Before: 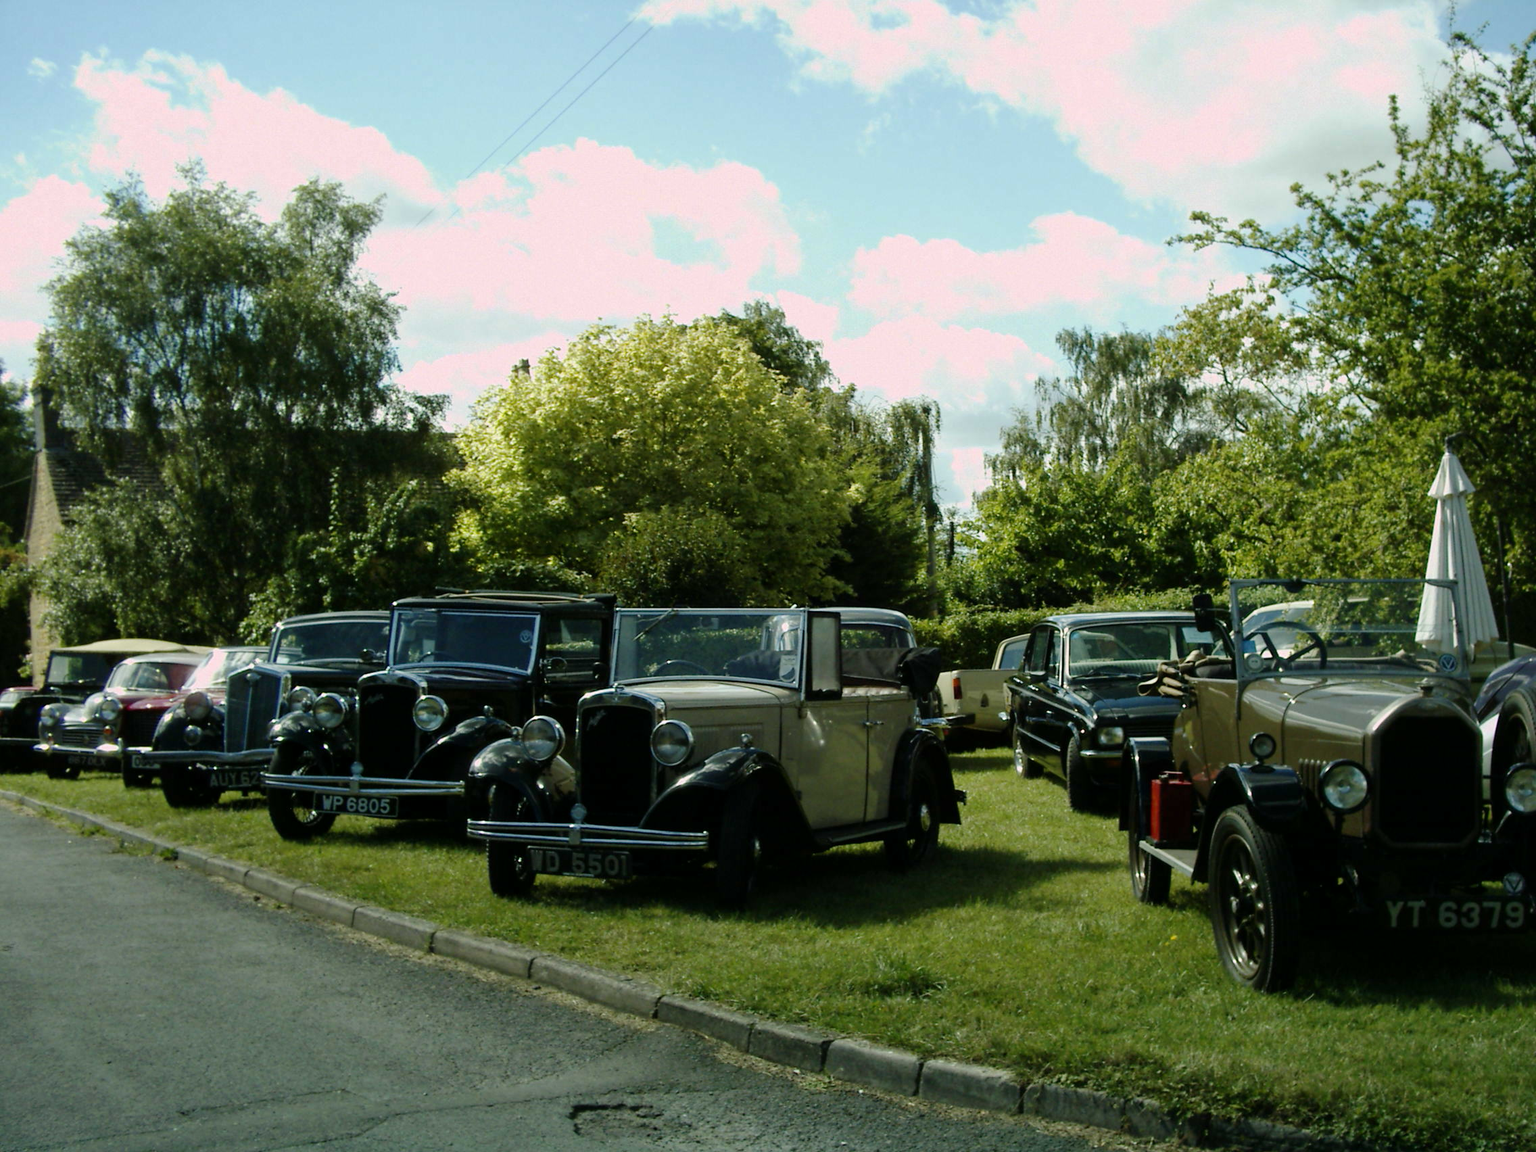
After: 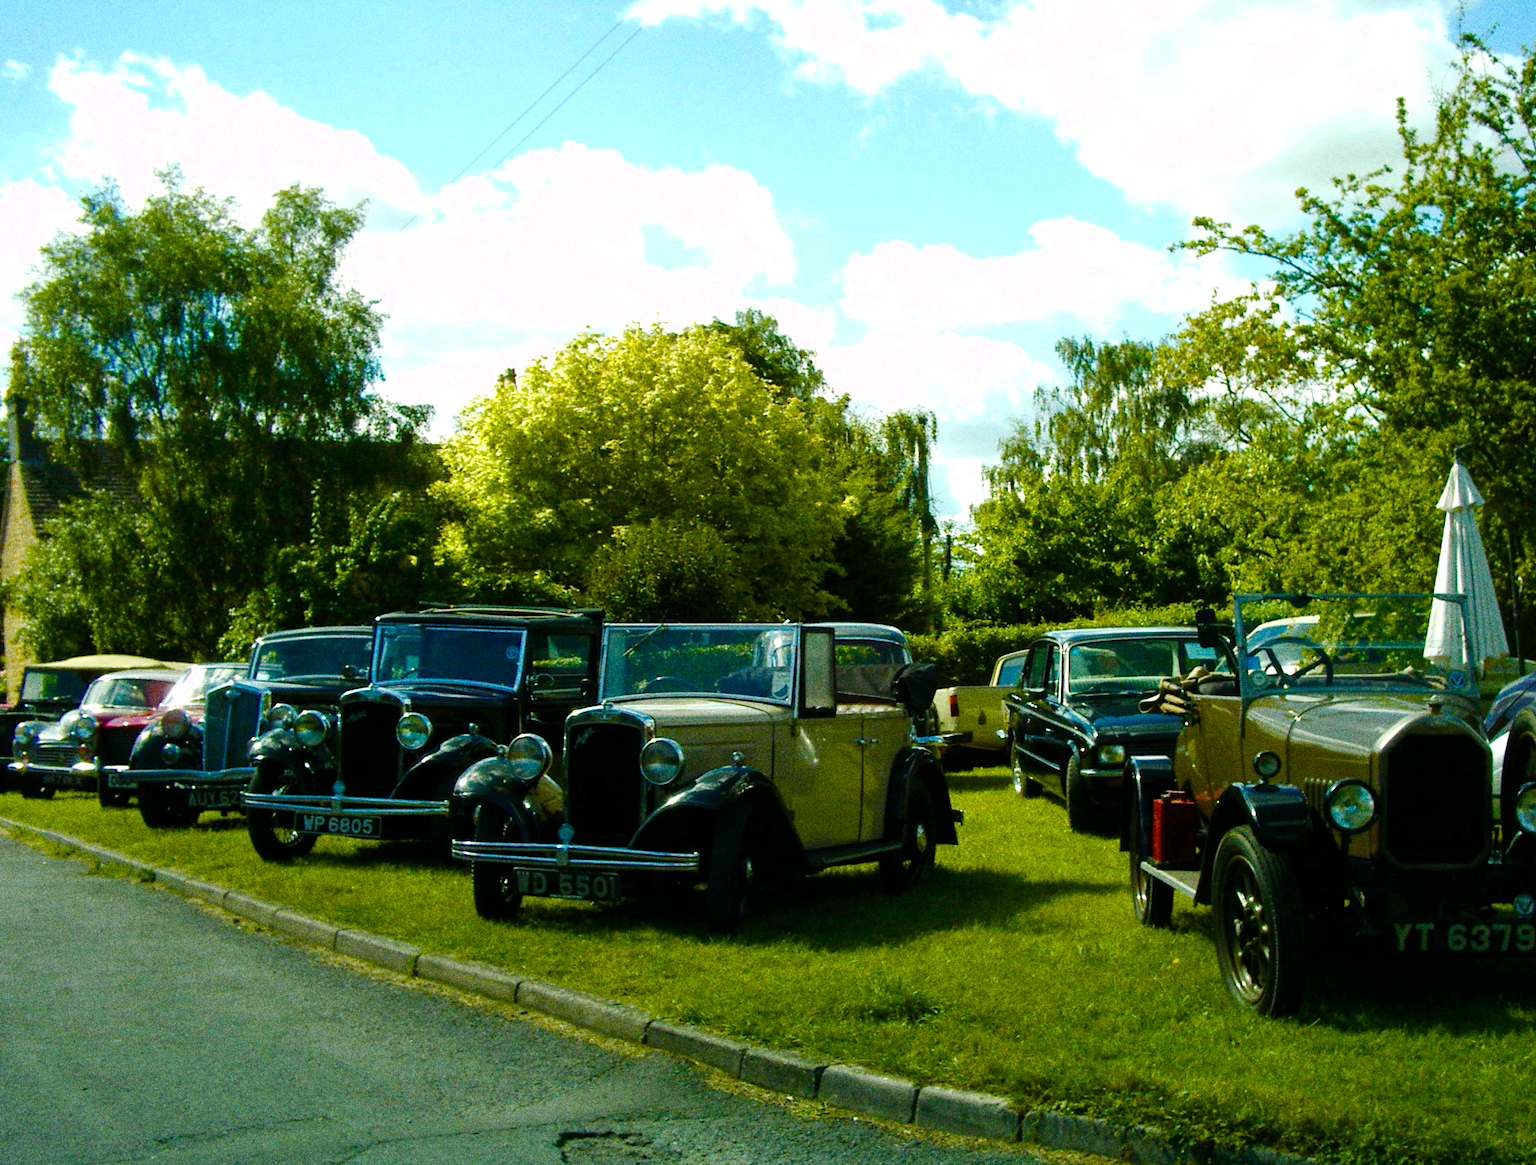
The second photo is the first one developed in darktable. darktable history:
crop and rotate: left 1.774%, right 0.633%, bottom 1.28%
color balance rgb: linear chroma grading › shadows 10%, linear chroma grading › highlights 10%, linear chroma grading › global chroma 15%, linear chroma grading › mid-tones 15%, perceptual saturation grading › global saturation 40%, perceptual saturation grading › highlights -25%, perceptual saturation grading › mid-tones 35%, perceptual saturation grading › shadows 35%, perceptual brilliance grading › global brilliance 11.29%, global vibrance 11.29%
grain: strength 49.07%
